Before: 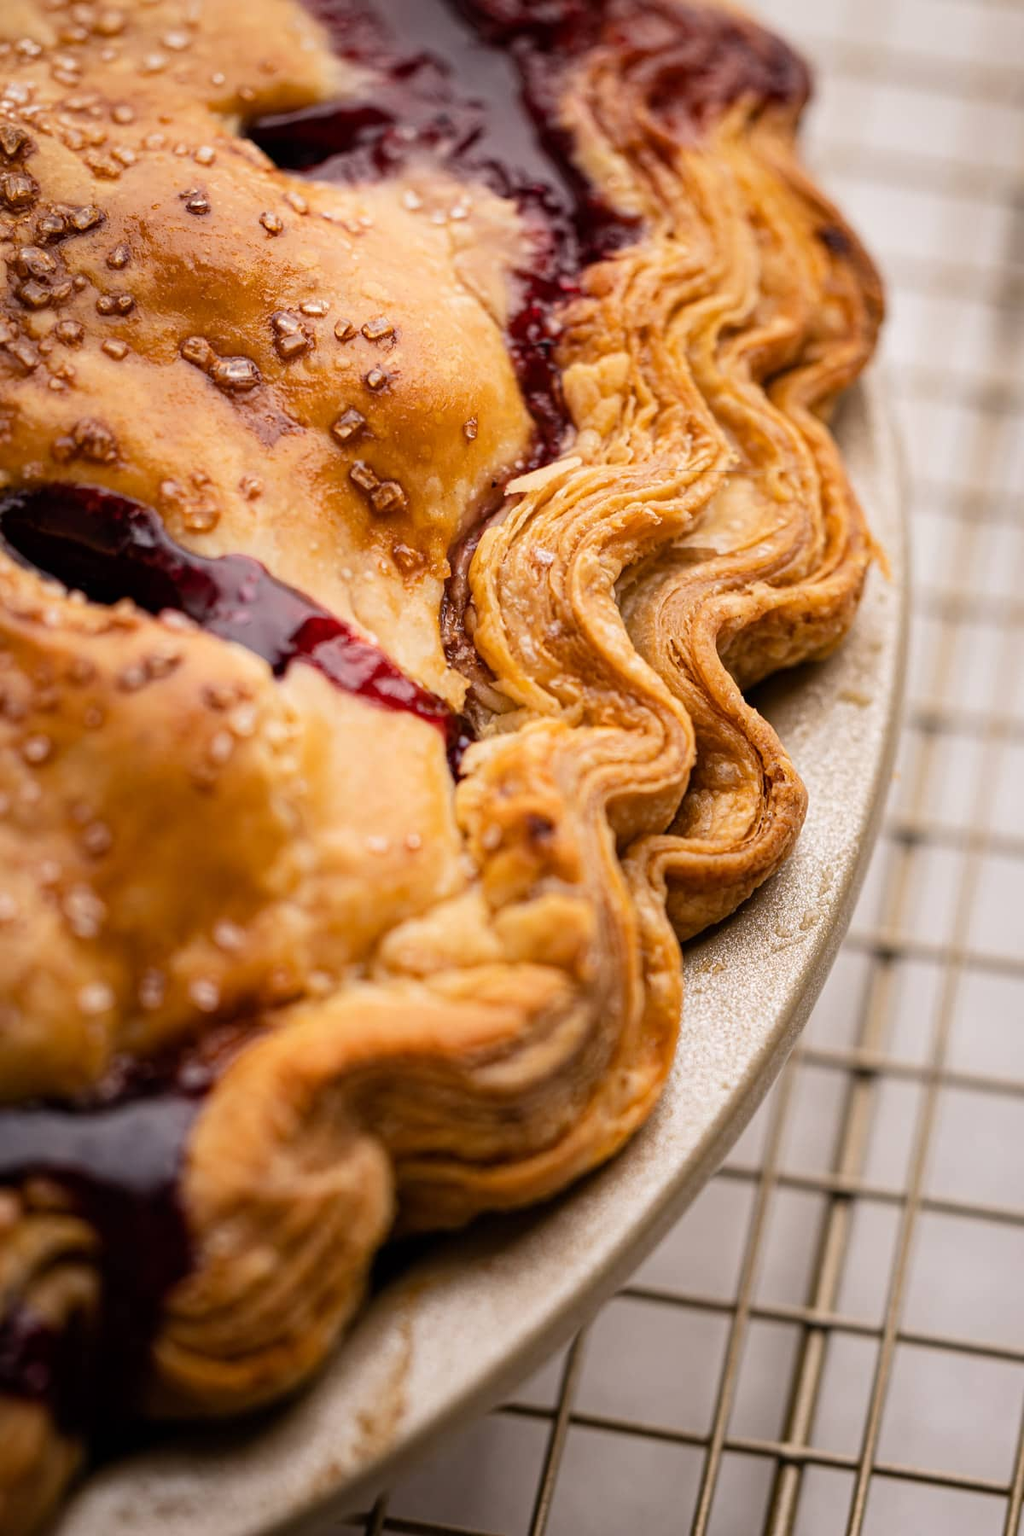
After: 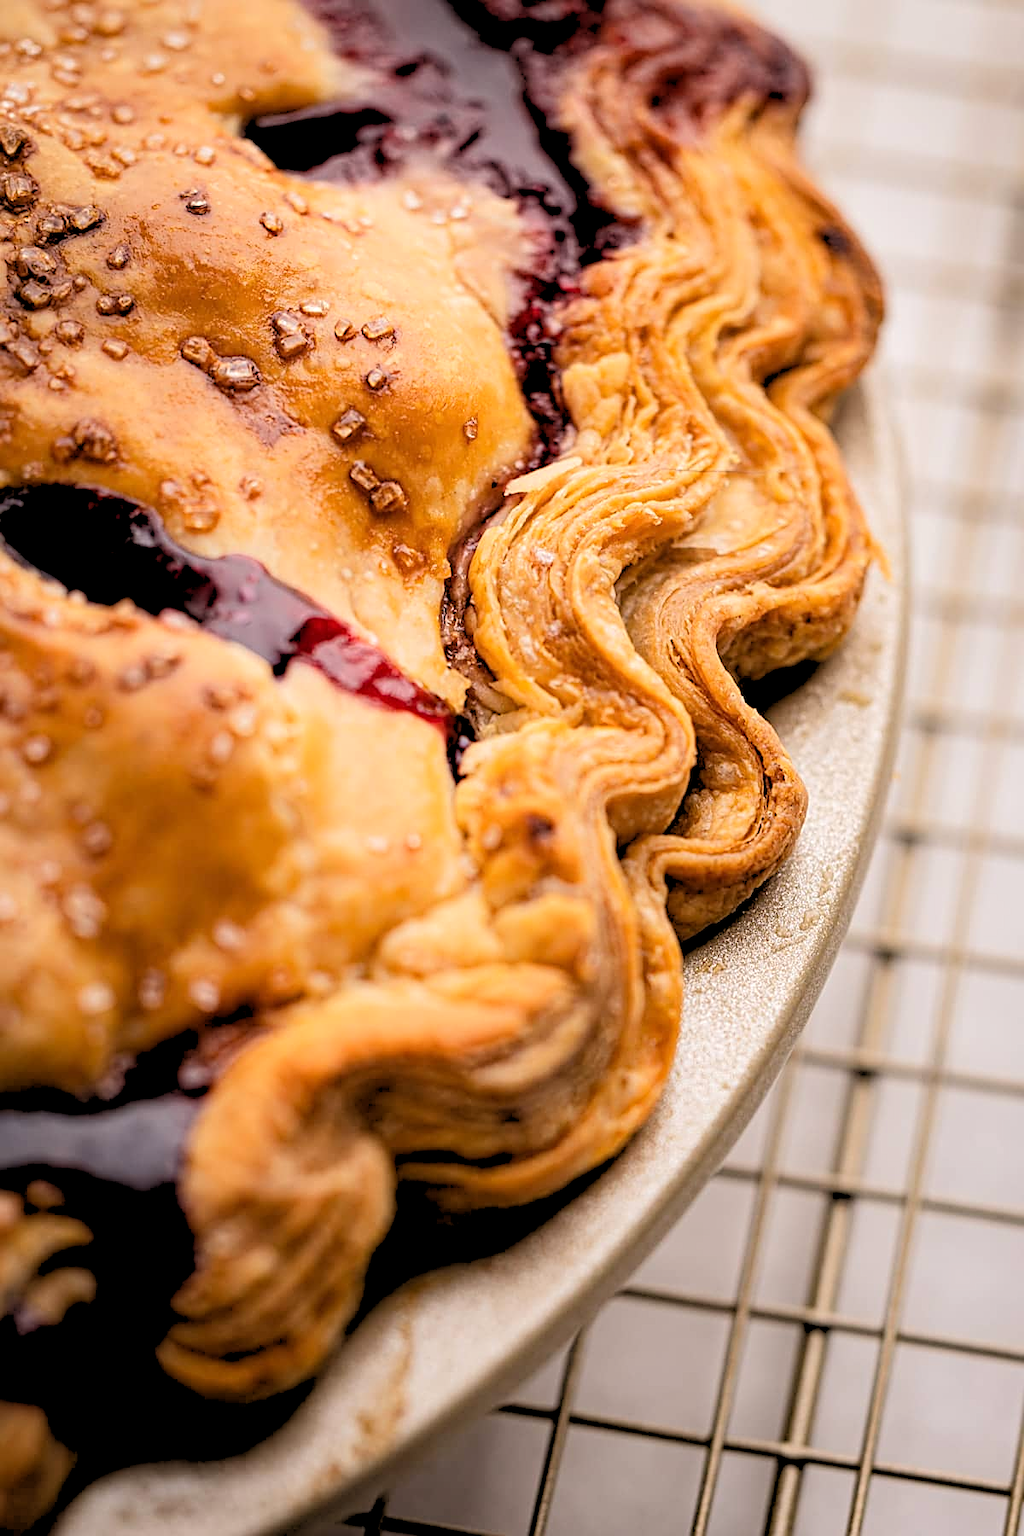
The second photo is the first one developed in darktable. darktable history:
tone equalizer: -8 EV -0.417 EV, -7 EV -0.389 EV, -6 EV -0.333 EV, -5 EV -0.222 EV, -3 EV 0.222 EV, -2 EV 0.333 EV, -1 EV 0.389 EV, +0 EV 0.417 EV, edges refinement/feathering 500, mask exposure compensation -1.57 EV, preserve details no
sharpen: on, module defaults
rgb levels: preserve colors sum RGB, levels [[0.038, 0.433, 0.934], [0, 0.5, 1], [0, 0.5, 1]]
